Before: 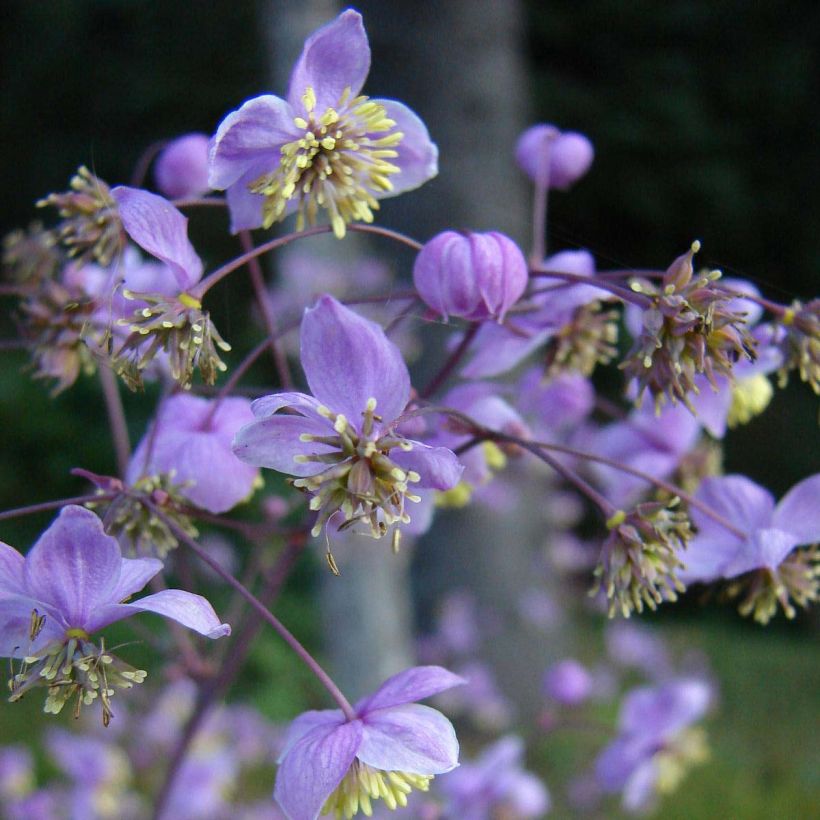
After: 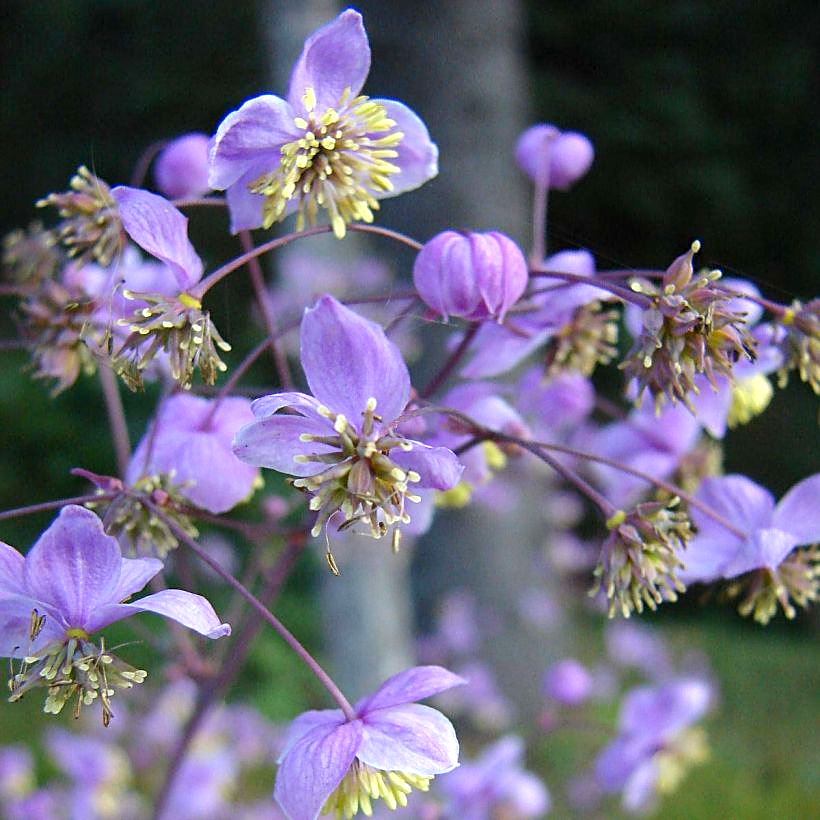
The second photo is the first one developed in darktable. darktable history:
sharpen: on, module defaults
color balance rgb: highlights gain › chroma 0.199%, highlights gain › hue 332.9°, linear chroma grading › global chroma 0.56%, perceptual saturation grading › global saturation 0.376%, perceptual brilliance grading › global brilliance 9.766%, perceptual brilliance grading › shadows 14.362%
